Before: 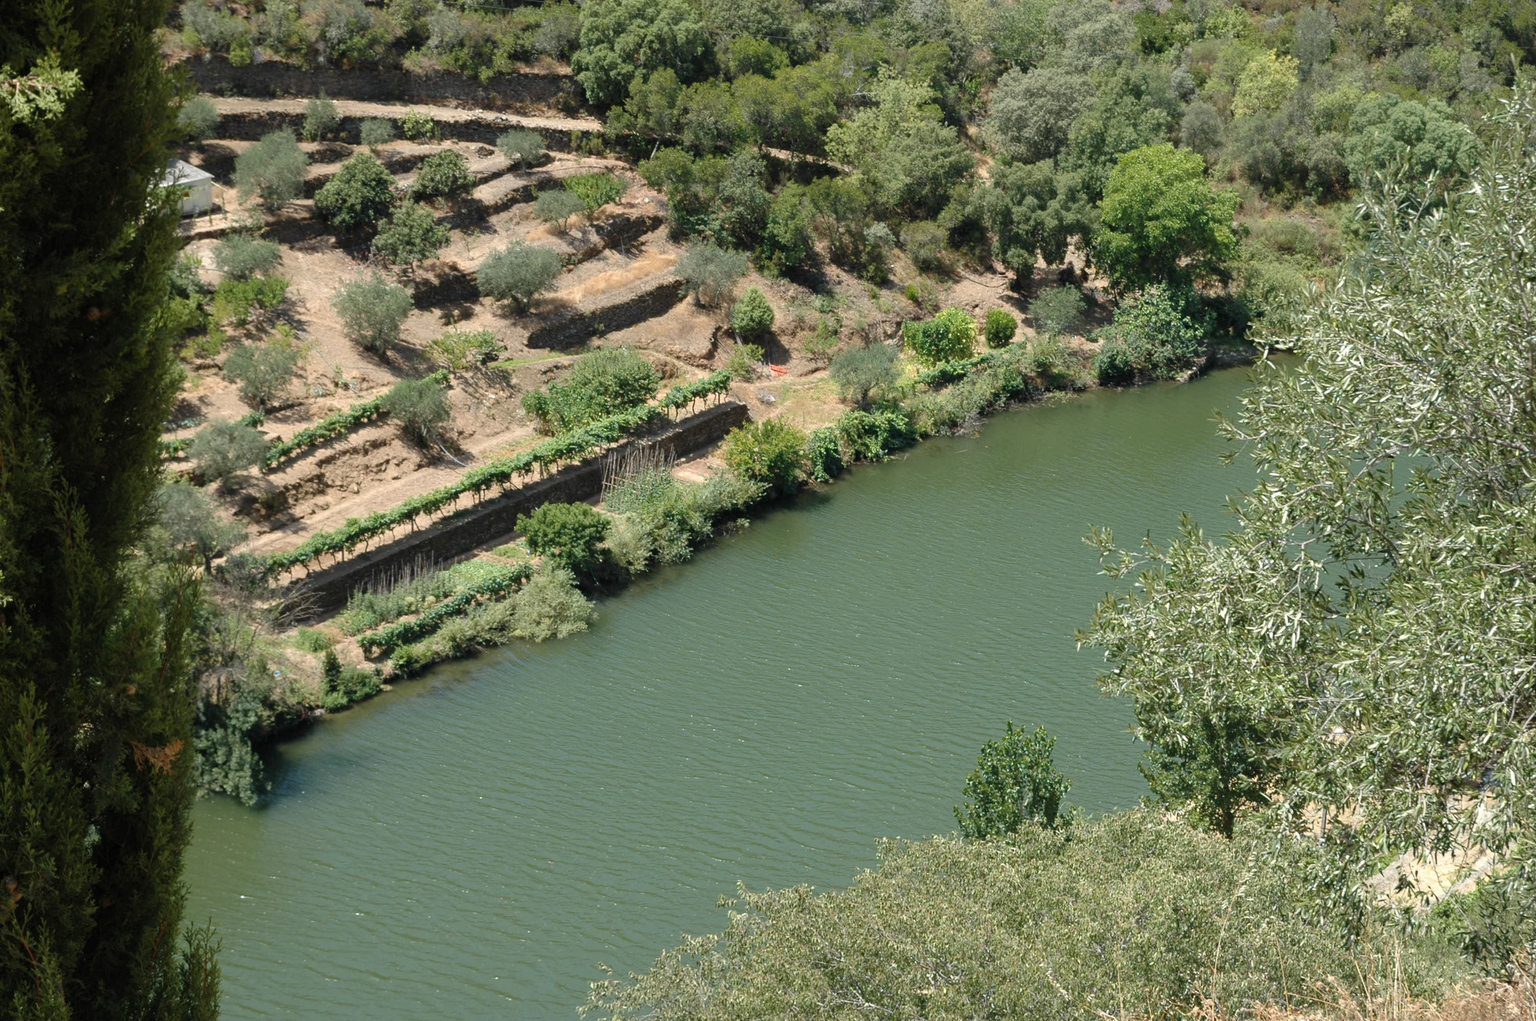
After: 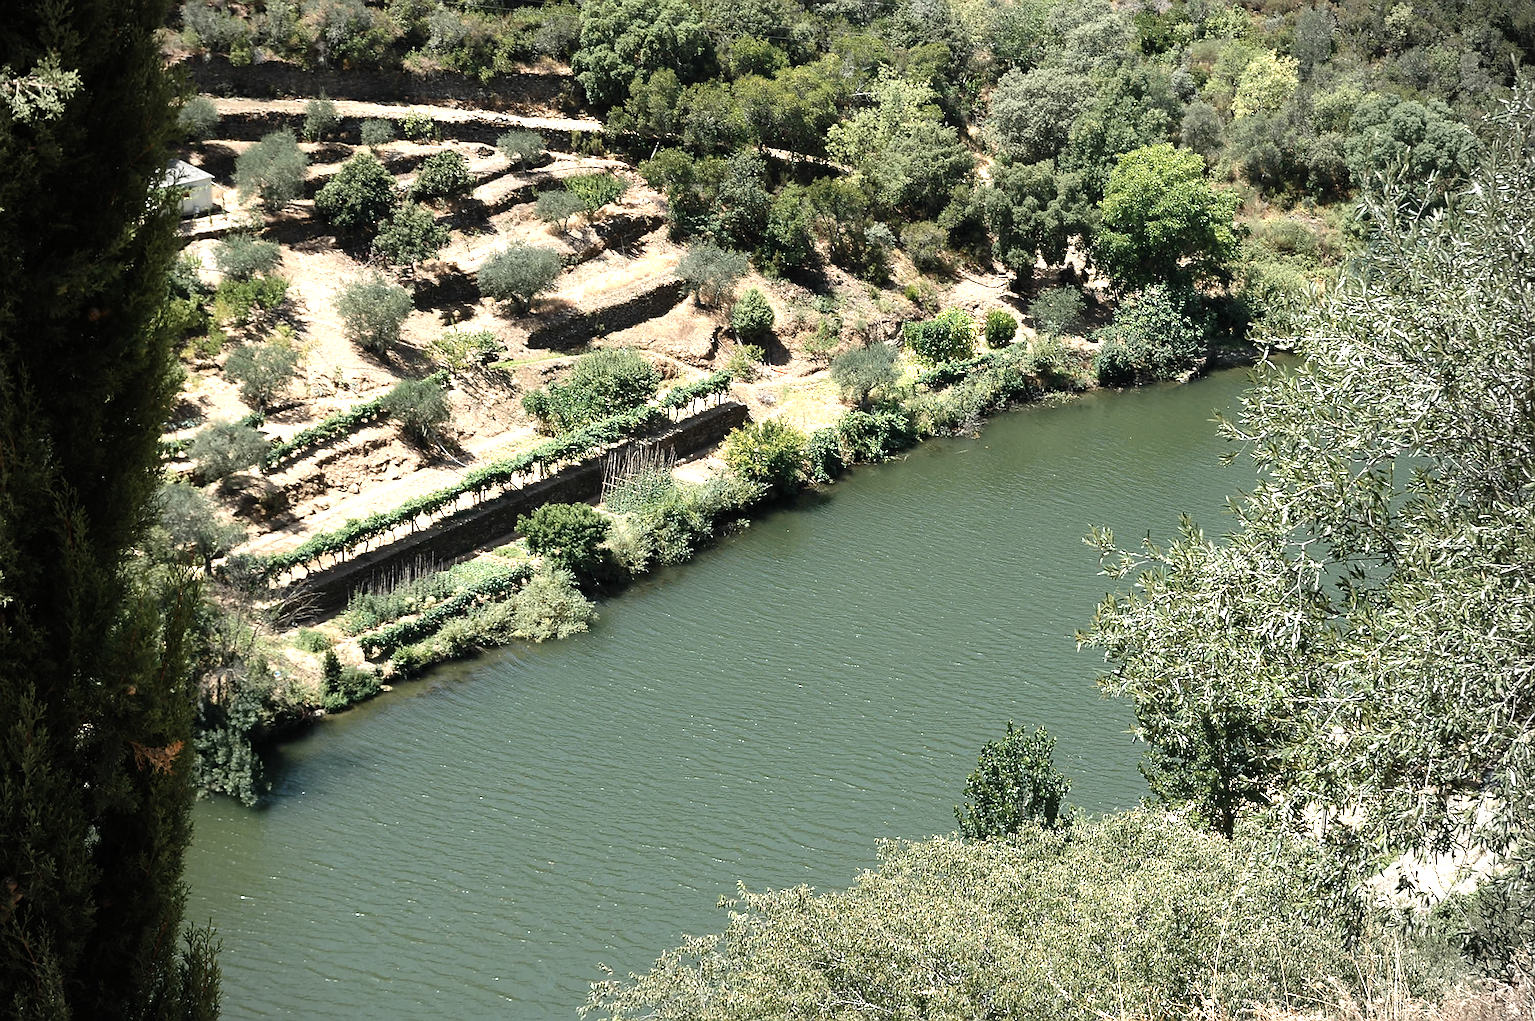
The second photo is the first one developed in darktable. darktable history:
vignetting: on, module defaults
color zones: curves: ch0 [(0.018, 0.548) (0.197, 0.654) (0.425, 0.447) (0.605, 0.658) (0.732, 0.579)]; ch1 [(0.105, 0.531) (0.224, 0.531) (0.386, 0.39) (0.618, 0.456) (0.732, 0.456) (0.956, 0.421)]; ch2 [(0.039, 0.583) (0.215, 0.465) (0.399, 0.544) (0.465, 0.548) (0.614, 0.447) (0.724, 0.43) (0.882, 0.623) (0.956, 0.632)]
tone equalizer: -8 EV -0.749 EV, -7 EV -0.715 EV, -6 EV -0.638 EV, -5 EV -0.409 EV, -3 EV 0.397 EV, -2 EV 0.6 EV, -1 EV 0.699 EV, +0 EV 0.733 EV, edges refinement/feathering 500, mask exposure compensation -1.57 EV, preserve details no
sharpen: radius 1.399, amount 1.264, threshold 0.717
